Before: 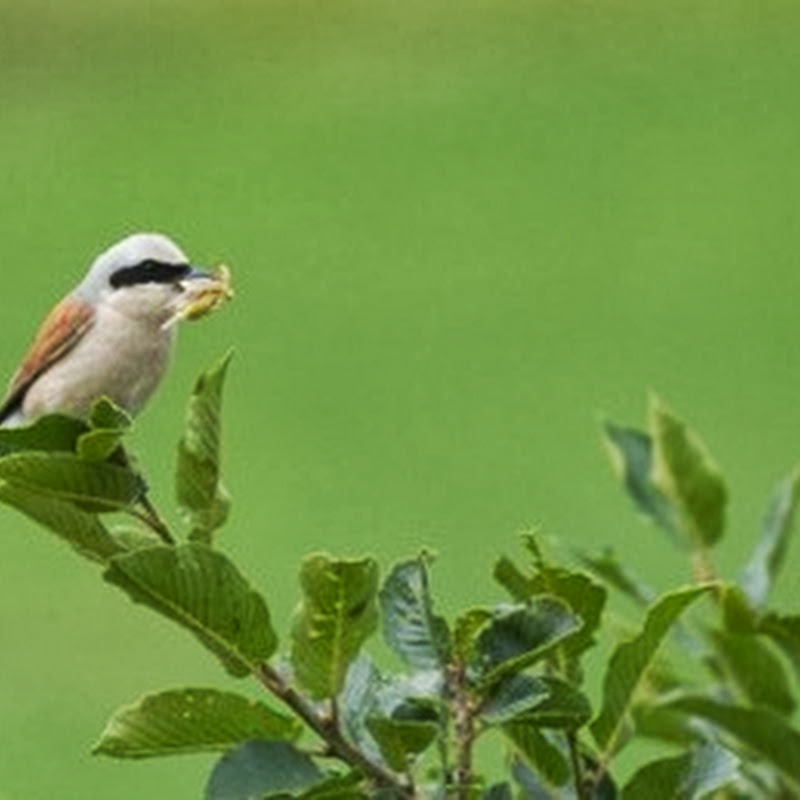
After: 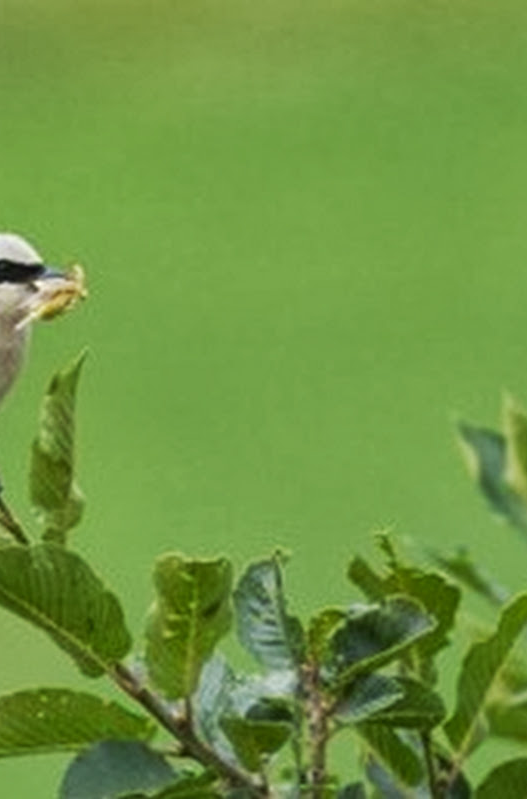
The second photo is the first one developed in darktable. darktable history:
crop and rotate: left 18.401%, right 15.722%
